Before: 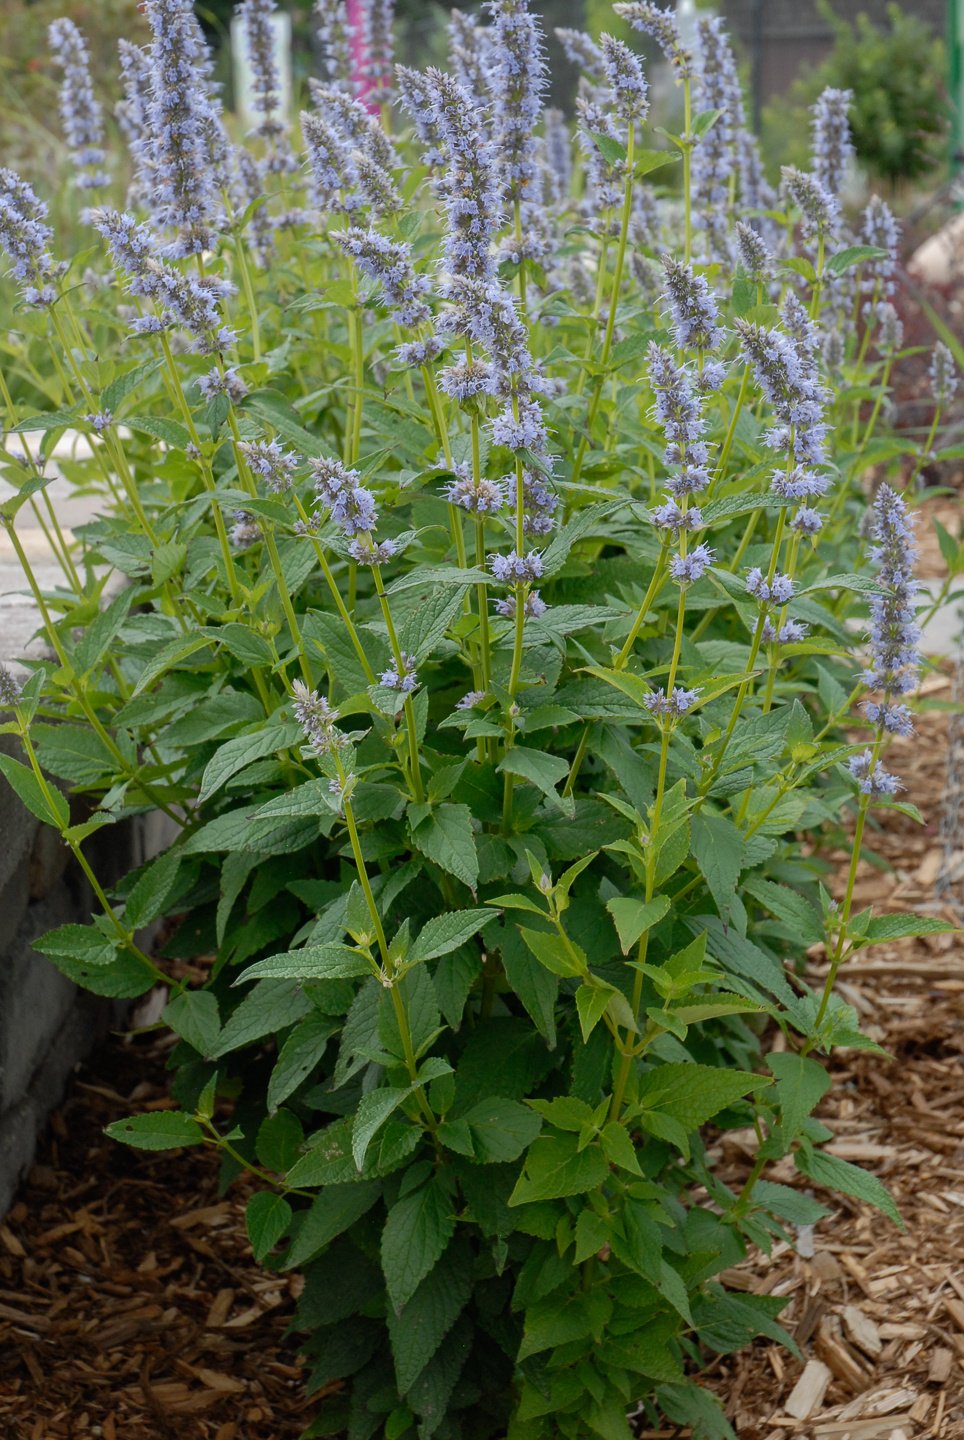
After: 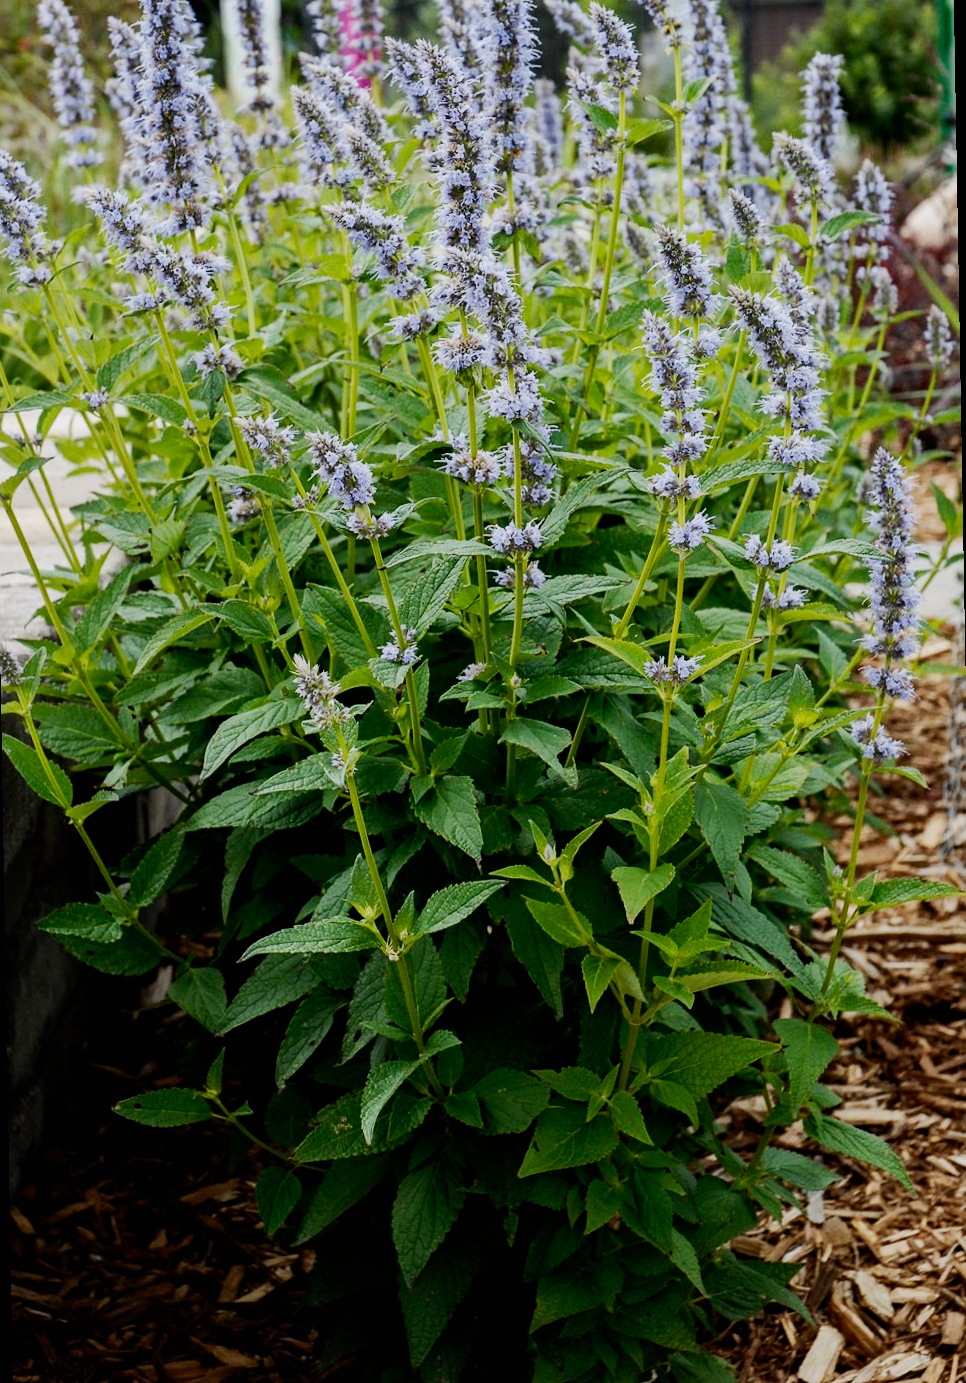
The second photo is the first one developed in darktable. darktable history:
haze removal: strength 0.29, distance 0.25, compatibility mode true, adaptive false
tone equalizer: -8 EV -0.417 EV, -7 EV -0.389 EV, -6 EV -0.333 EV, -5 EV -0.222 EV, -3 EV 0.222 EV, -2 EV 0.333 EV, -1 EV 0.389 EV, +0 EV 0.417 EV, edges refinement/feathering 500, mask exposure compensation -1.57 EV, preserve details no
exposure: black level correction 0.005, exposure 0.001 EV, compensate highlight preservation false
sigmoid: contrast 1.7, skew -0.2, preserve hue 0%, red attenuation 0.1, red rotation 0.035, green attenuation 0.1, green rotation -0.017, blue attenuation 0.15, blue rotation -0.052, base primaries Rec2020
white balance: red 1, blue 1
rotate and perspective: rotation -1°, crop left 0.011, crop right 0.989, crop top 0.025, crop bottom 0.975
